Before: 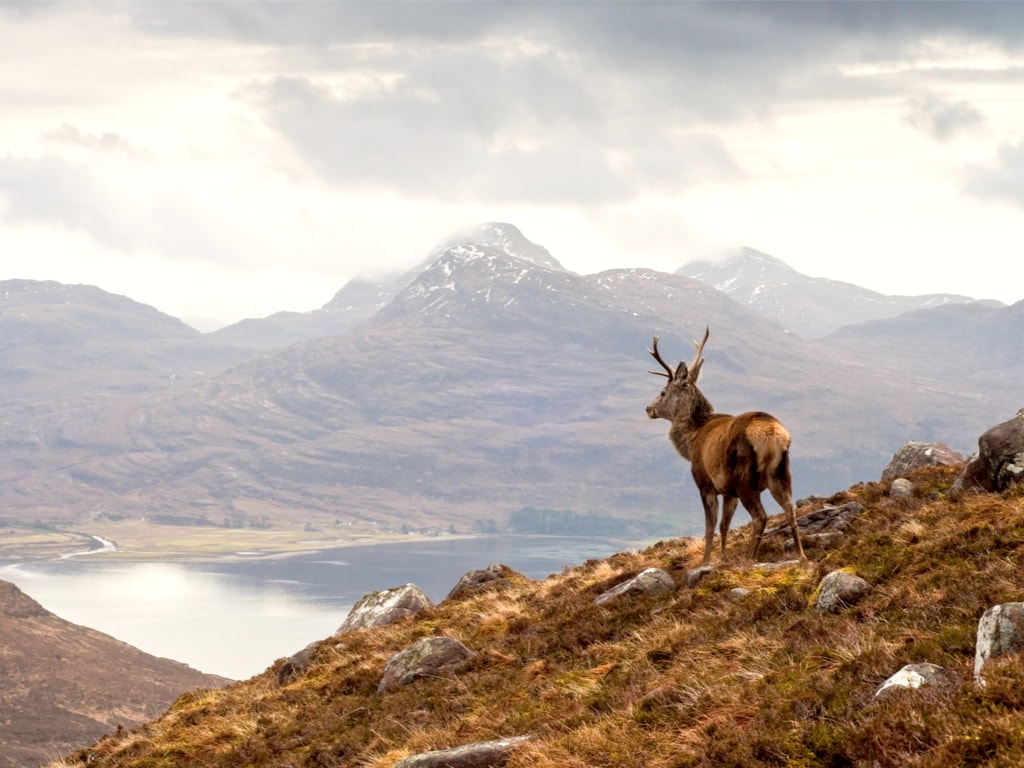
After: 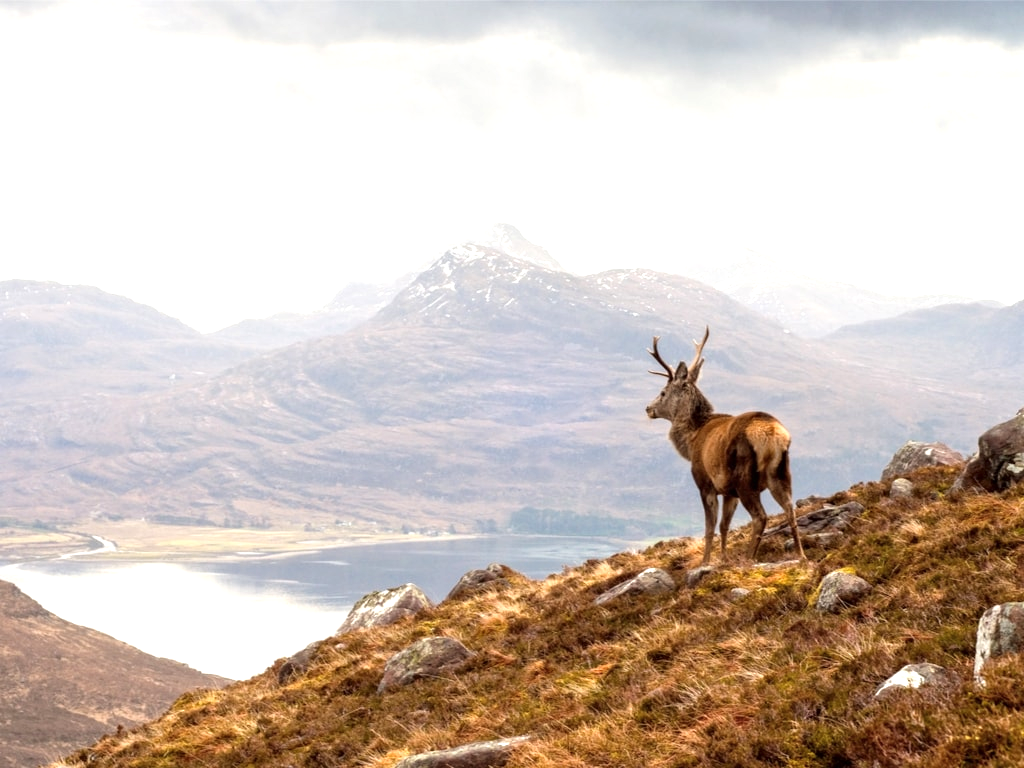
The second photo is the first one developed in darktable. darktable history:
exposure: black level correction -0.002, exposure 0.54 EV, compensate highlight preservation false
local contrast: highlights 61%, shadows 106%, detail 107%, midtone range 0.529
